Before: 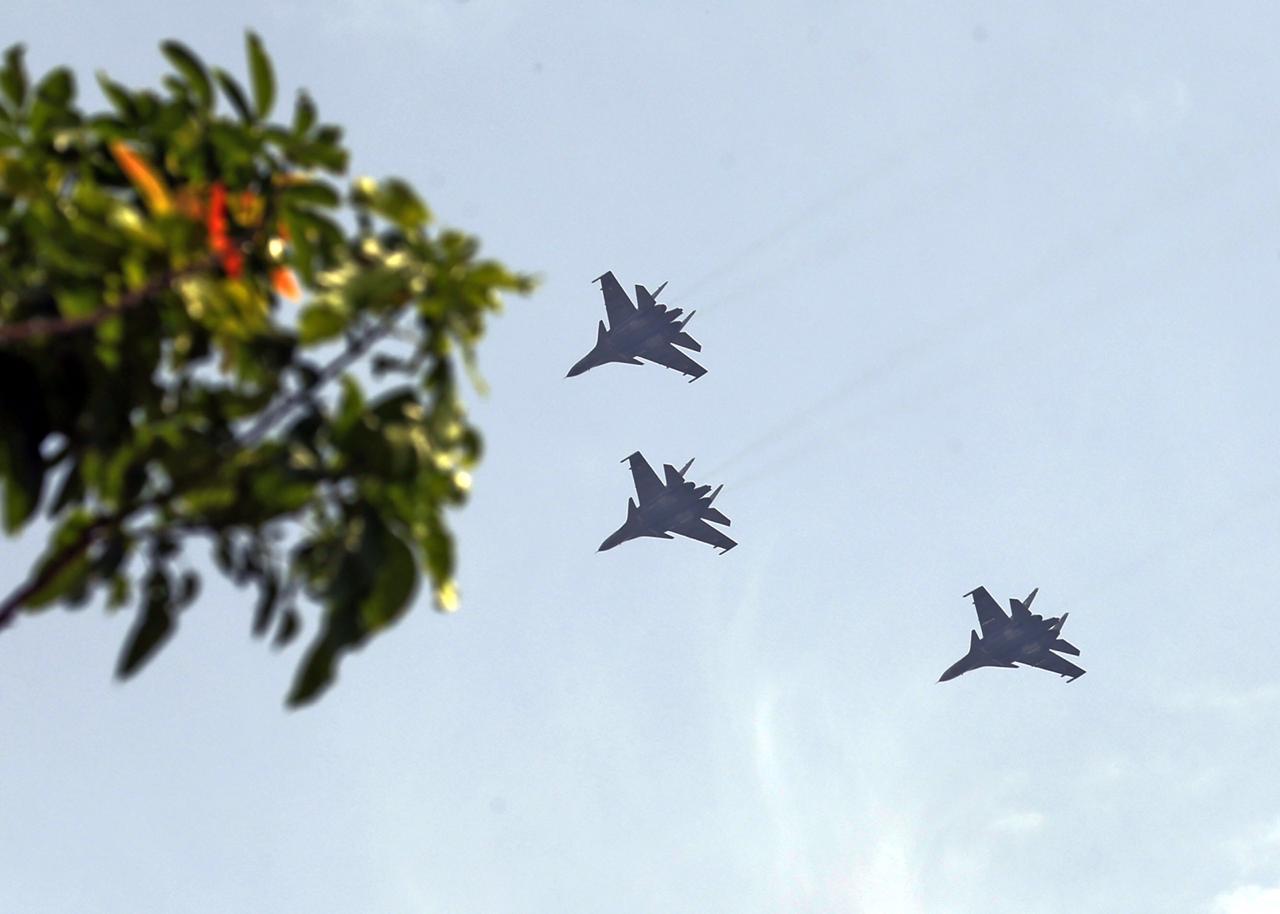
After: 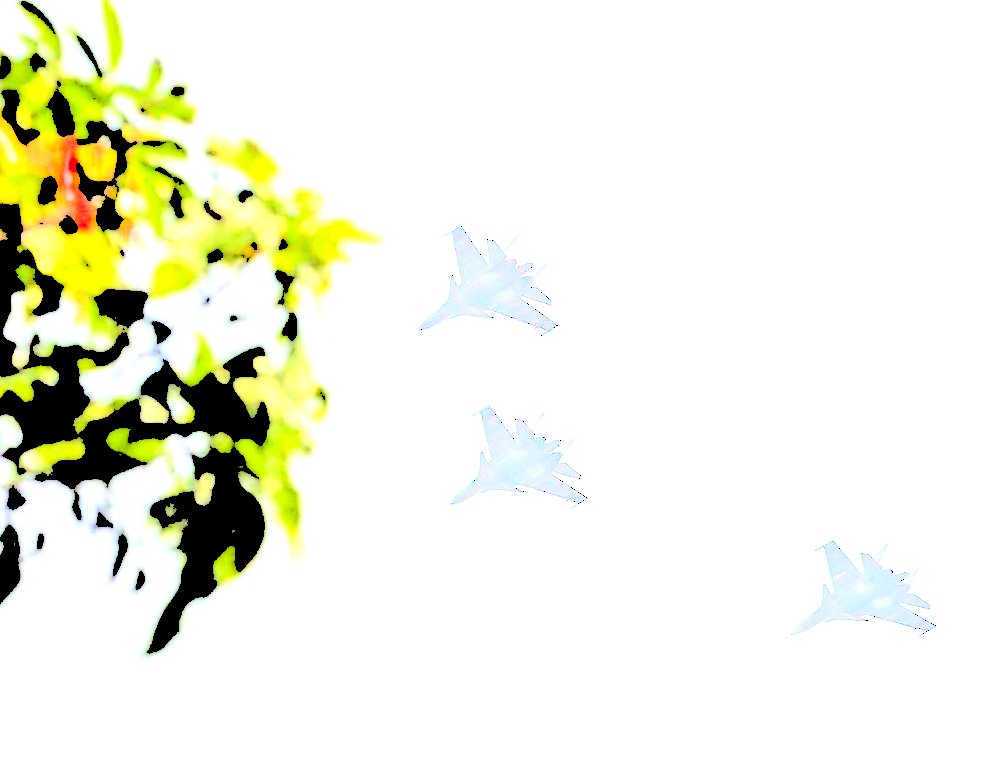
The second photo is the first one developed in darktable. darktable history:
crop: left 11.655%, top 5.056%, right 9.585%, bottom 10.592%
exposure: black level correction 0, exposure 1.102 EV, compensate exposure bias true, compensate highlight preservation false
color correction: highlights b* -0.021
levels: levels [0.246, 0.256, 0.506]
filmic rgb: black relative exposure -7.74 EV, white relative exposure 4.44 EV, target black luminance 0%, hardness 3.76, latitude 50.57%, contrast 1.064, highlights saturation mix 8.87%, shadows ↔ highlights balance -0.279%
